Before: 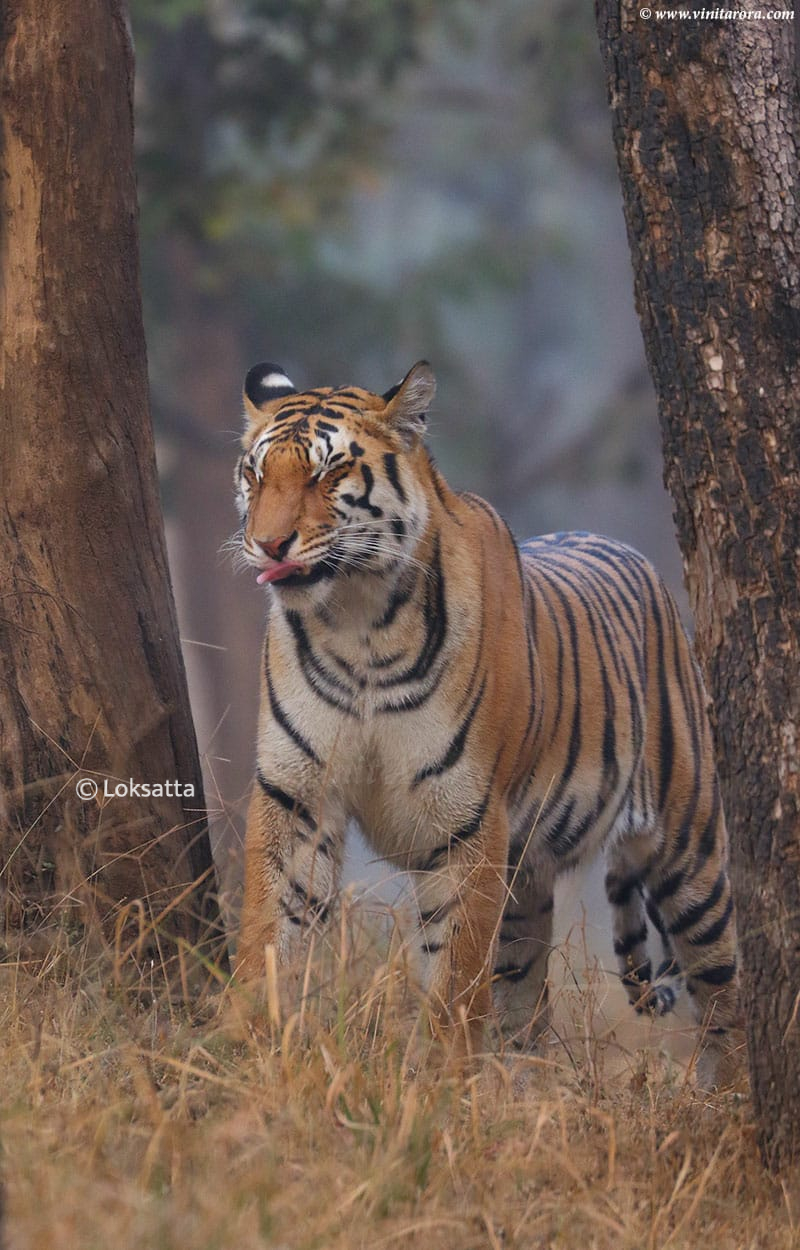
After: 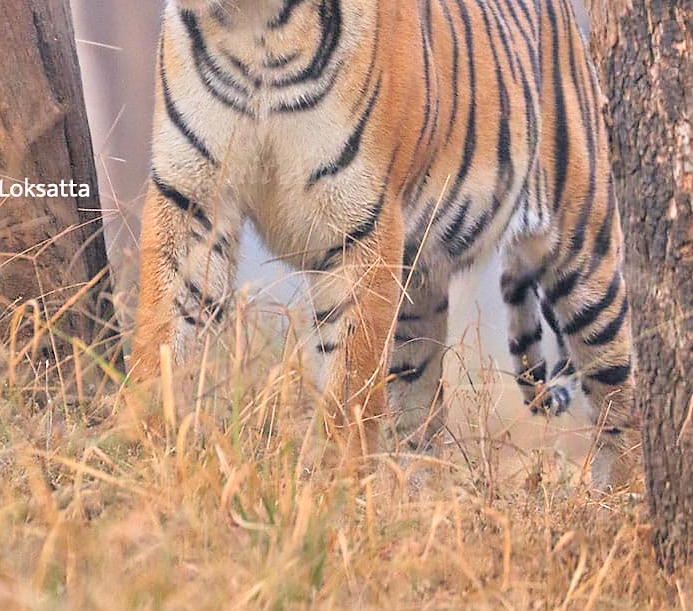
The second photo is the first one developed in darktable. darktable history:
crop and rotate: left 13.306%, top 48.129%, bottom 2.928%
tone equalizer: -7 EV 0.15 EV, -6 EV 0.6 EV, -5 EV 1.15 EV, -4 EV 1.33 EV, -3 EV 1.15 EV, -2 EV 0.6 EV, -1 EV 0.15 EV, mask exposure compensation -0.5 EV
tone curve: curves: ch0 [(0, 0) (0.004, 0.001) (0.133, 0.112) (0.325, 0.362) (0.832, 0.893) (1, 1)], color space Lab, linked channels, preserve colors none
sharpen: radius 1.559, amount 0.373, threshold 1.271
